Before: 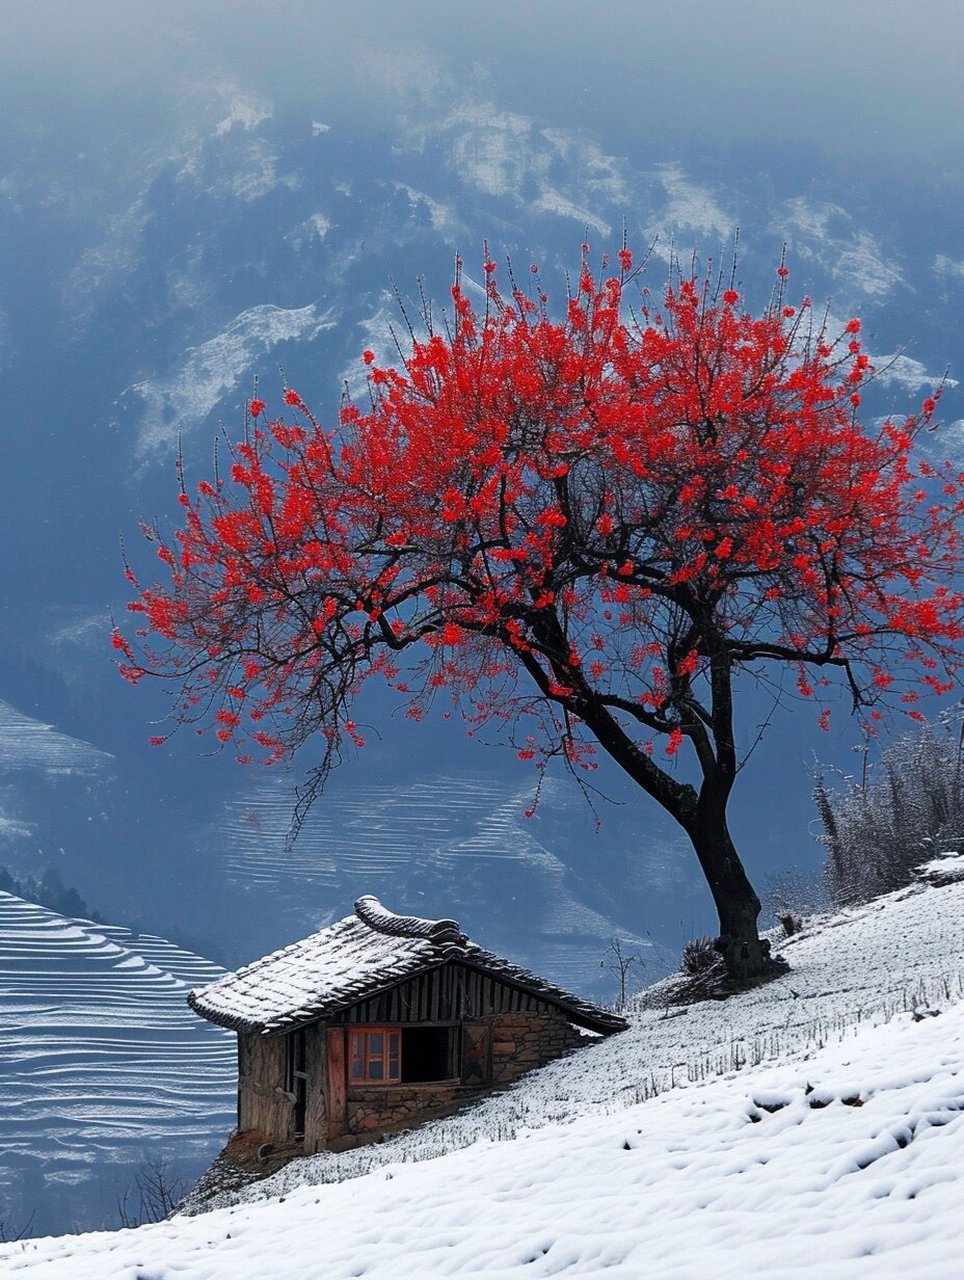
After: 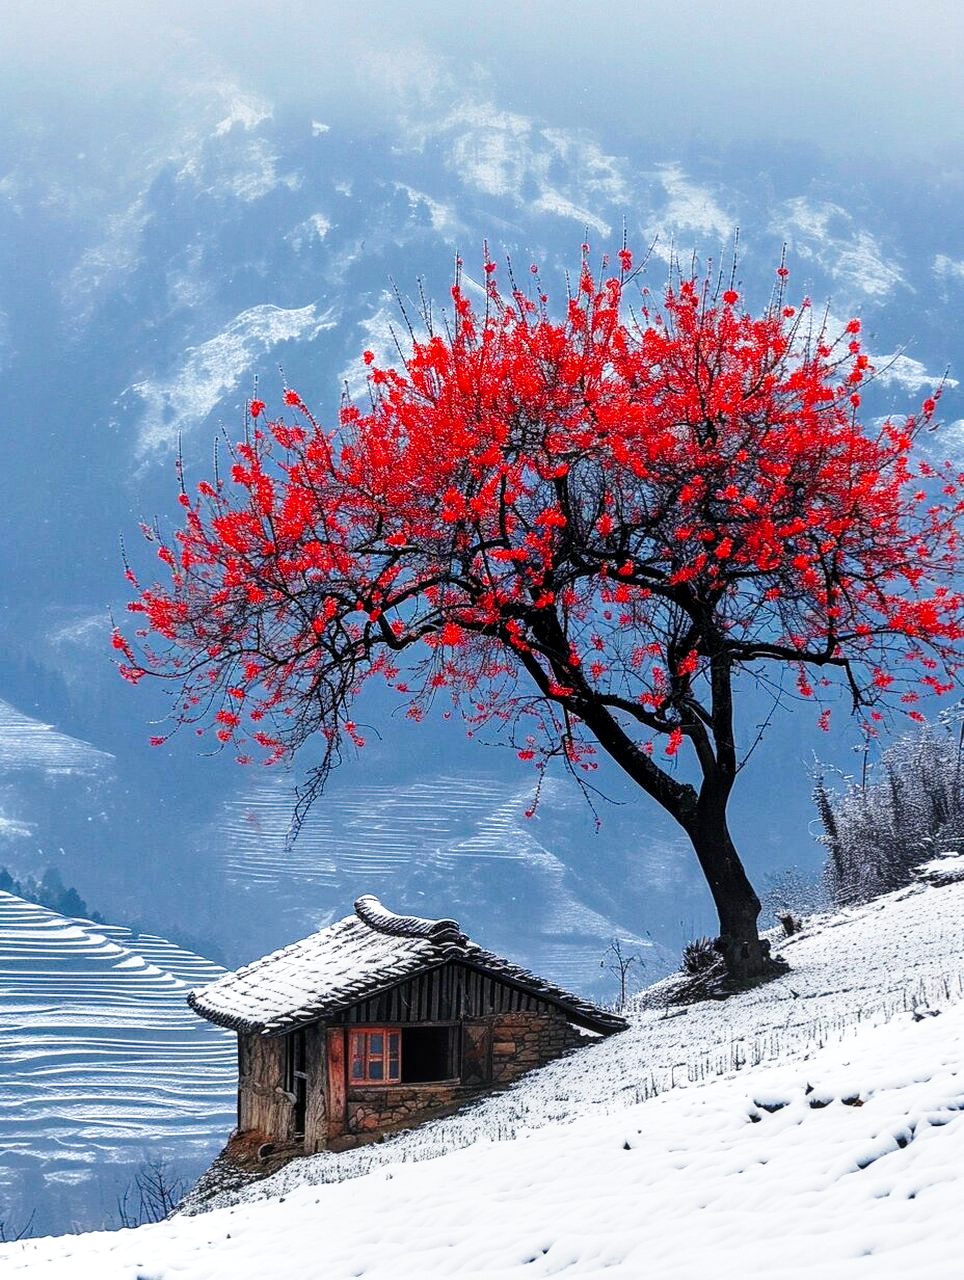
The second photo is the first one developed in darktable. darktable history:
local contrast: detail 130%
base curve: curves: ch0 [(0, 0) (0.028, 0.03) (0.121, 0.232) (0.46, 0.748) (0.859, 0.968) (1, 1)], preserve colors none
